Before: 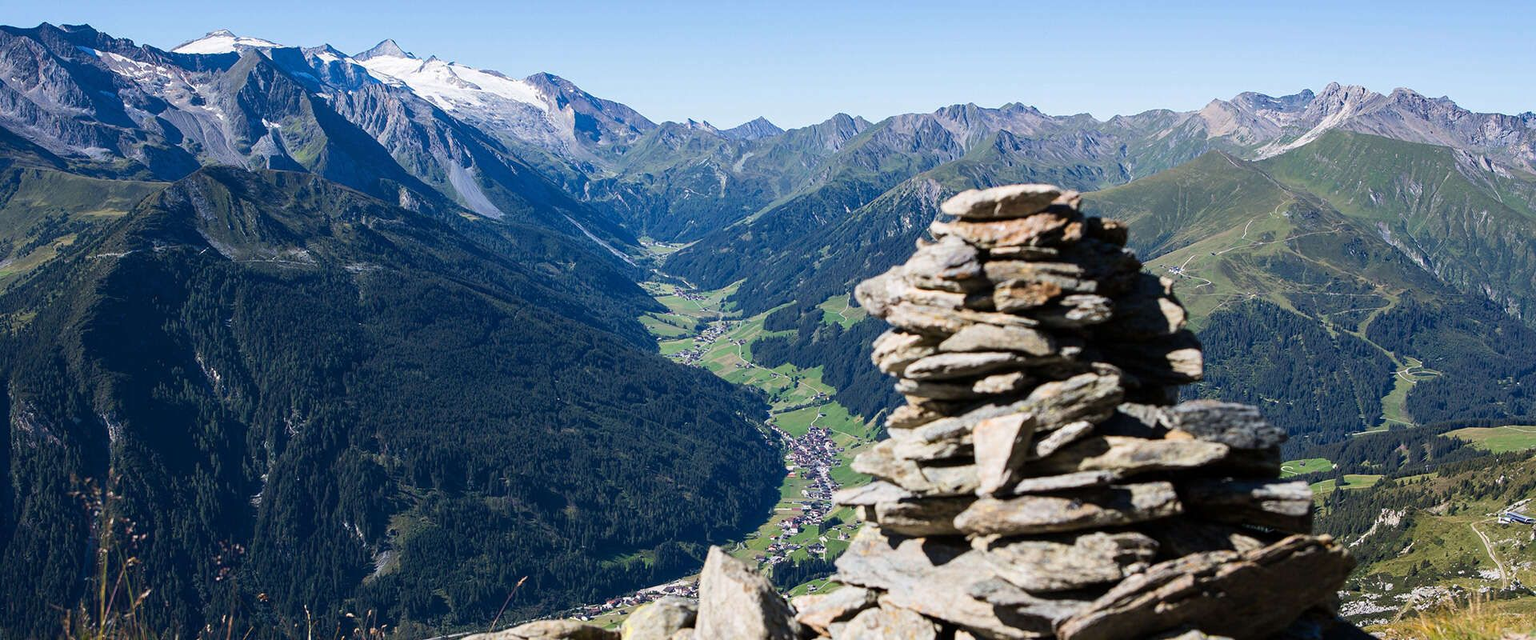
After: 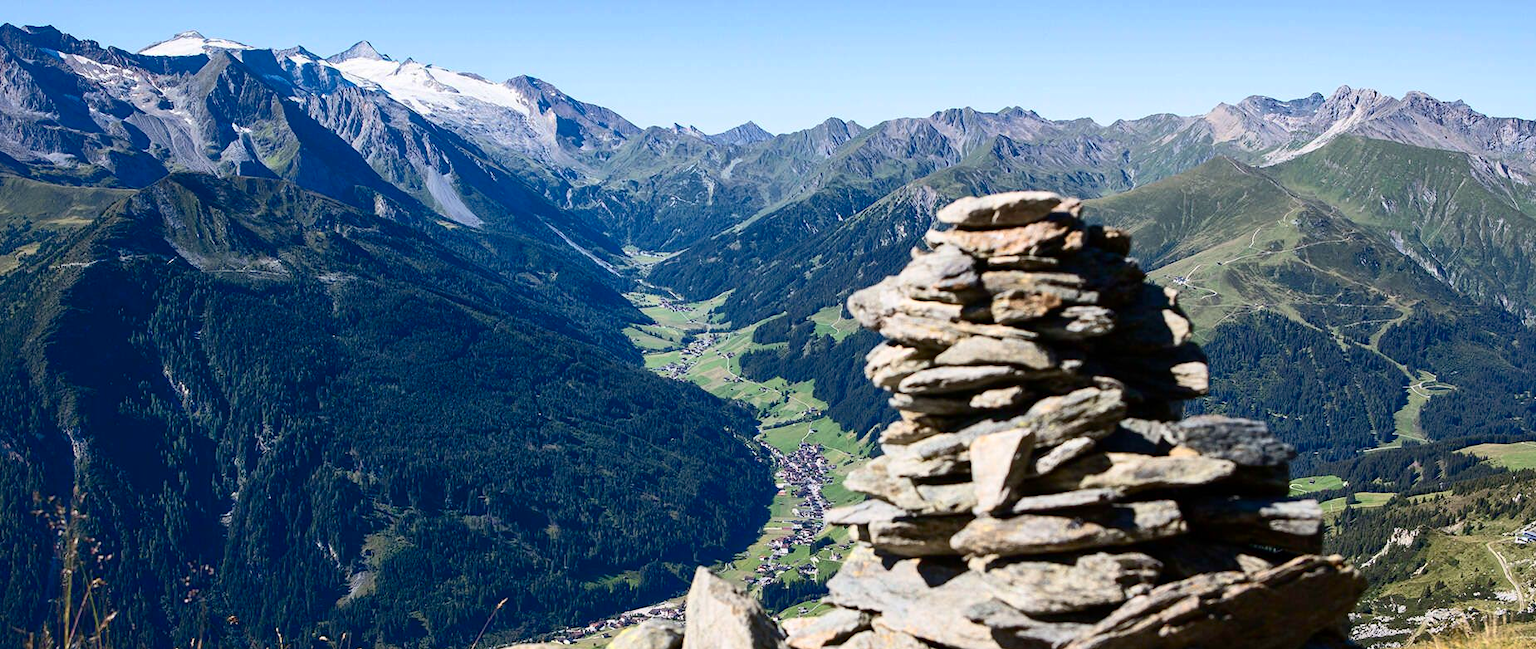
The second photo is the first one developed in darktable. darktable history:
contrast brightness saturation: contrast 0.28
crop and rotate: left 2.536%, right 1.107%, bottom 2.246%
color zones: curves: ch0 [(0, 0.558) (0.143, 0.559) (0.286, 0.529) (0.429, 0.505) (0.571, 0.5) (0.714, 0.5) (0.857, 0.5) (1, 0.558)]; ch1 [(0, 0.469) (0.01, 0.469) (0.12, 0.446) (0.248, 0.469) (0.5, 0.5) (0.748, 0.5) (0.99, 0.469) (1, 0.469)]
shadows and highlights: on, module defaults
